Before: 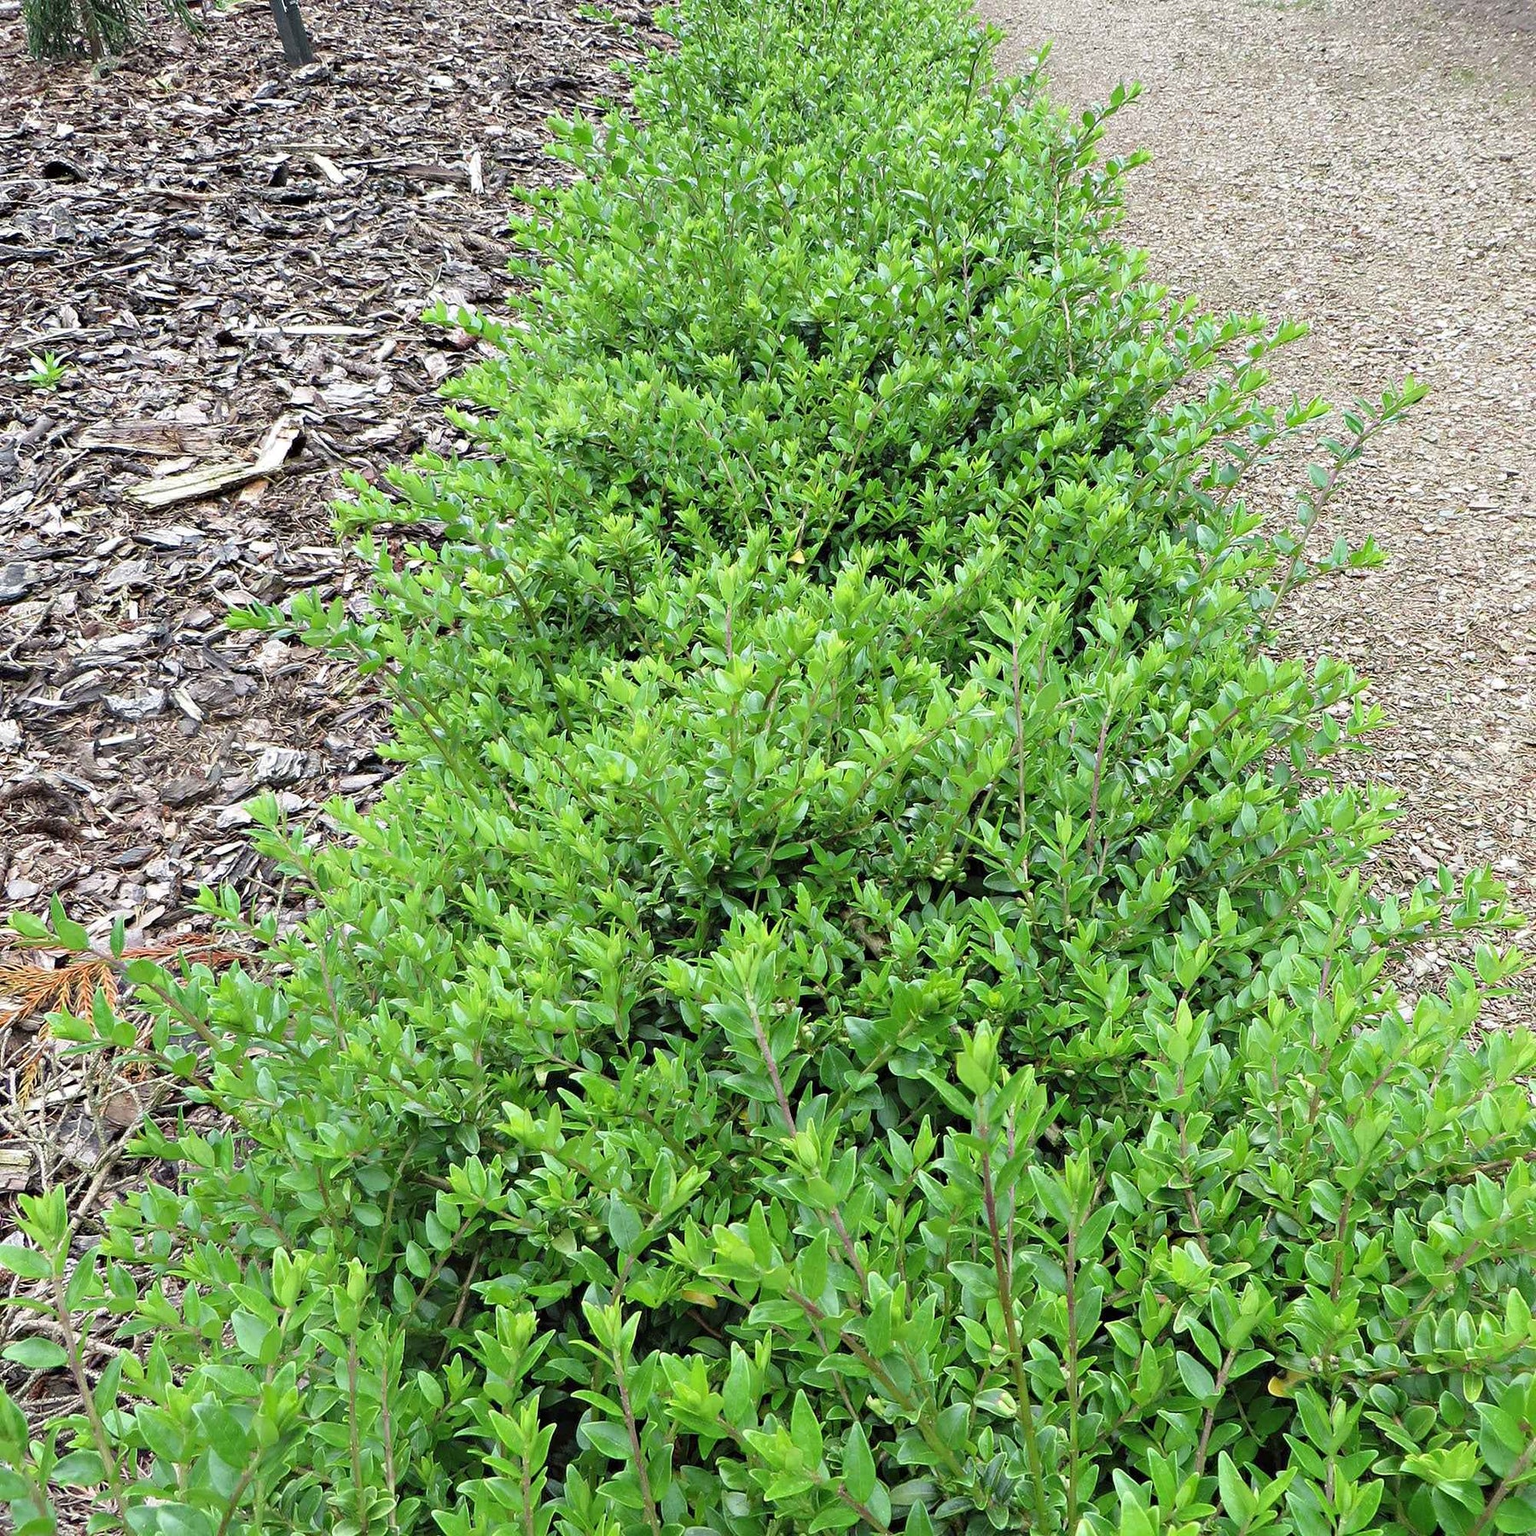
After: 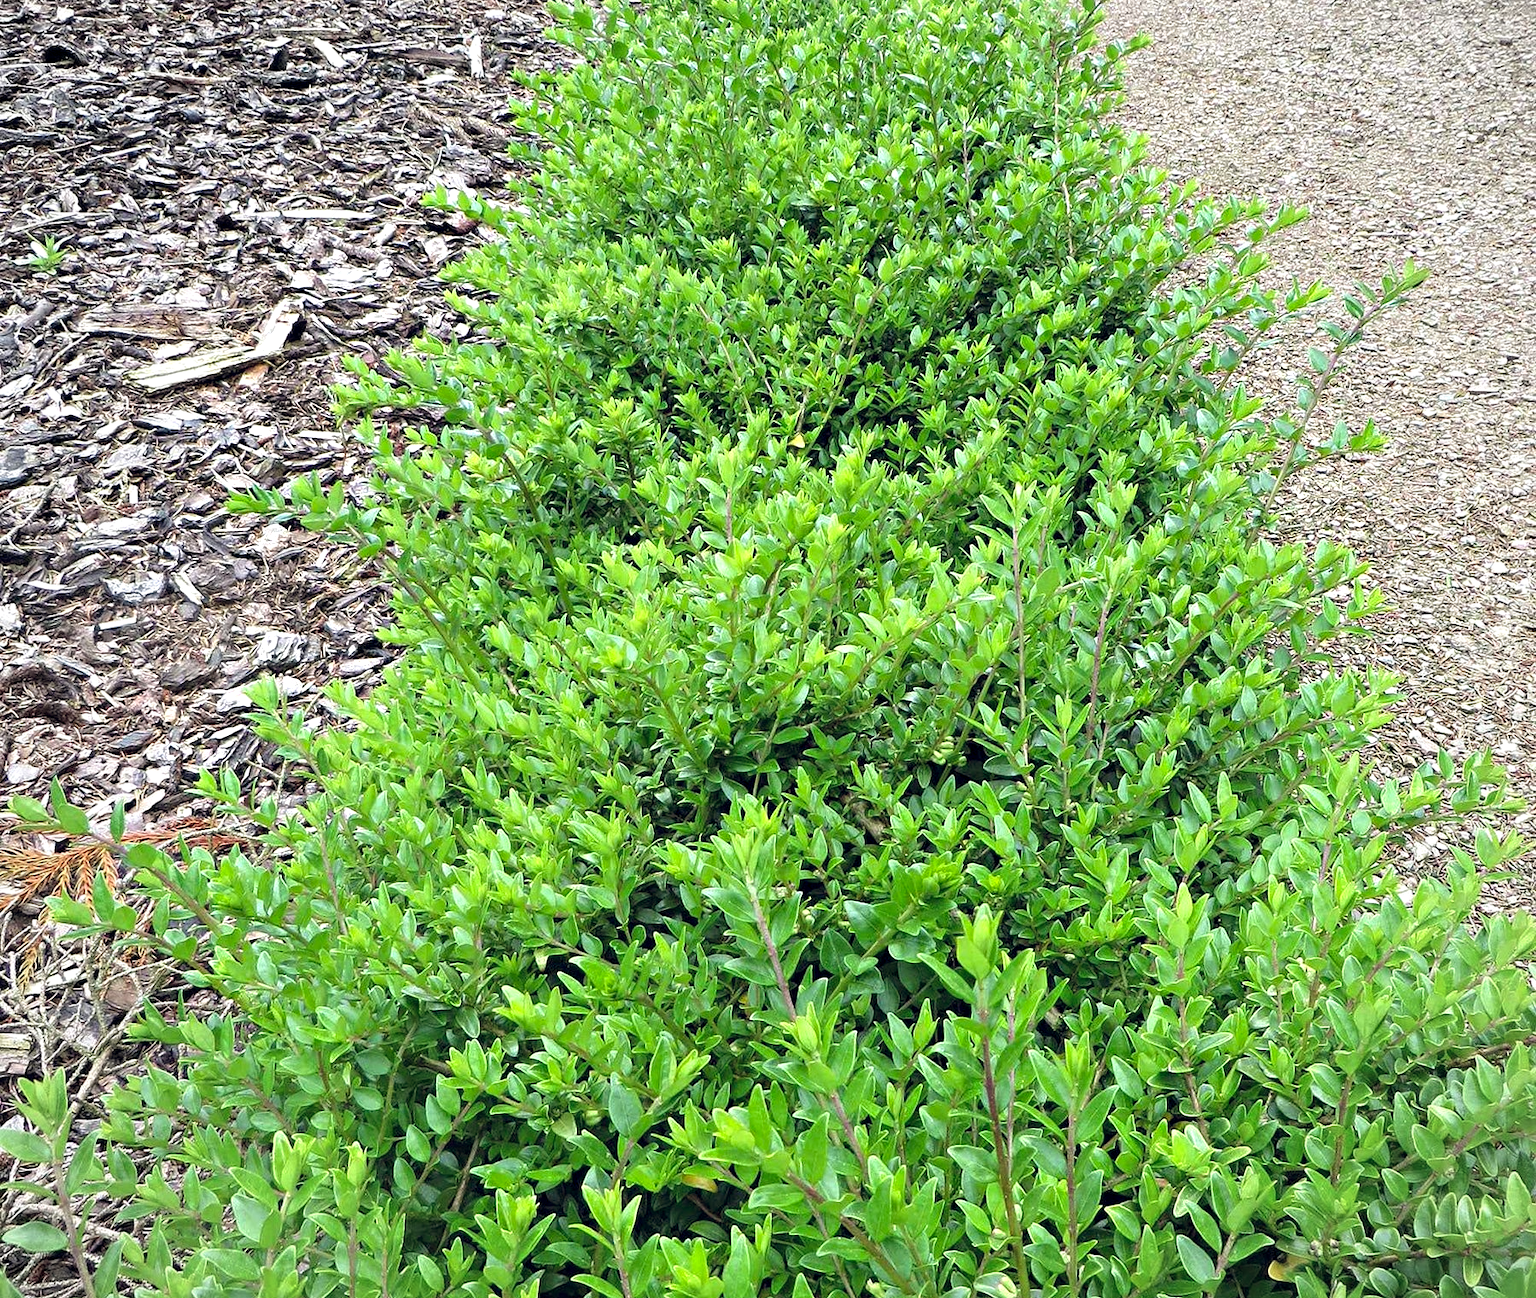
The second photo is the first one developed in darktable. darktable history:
crop: top 7.572%, bottom 7.863%
color balance rgb: global offset › chroma 0.067%, global offset › hue 253.81°, linear chroma grading › global chroma 0.963%, perceptual saturation grading › global saturation 0.073%, perceptual brilliance grading › highlights 7.753%, perceptual brilliance grading › mid-tones 2.952%, perceptual brilliance grading › shadows 1.874%, global vibrance 20%
vignetting: brightness -0.192, saturation -0.308, unbound false
local contrast: highlights 104%, shadows 99%, detail 119%, midtone range 0.2
